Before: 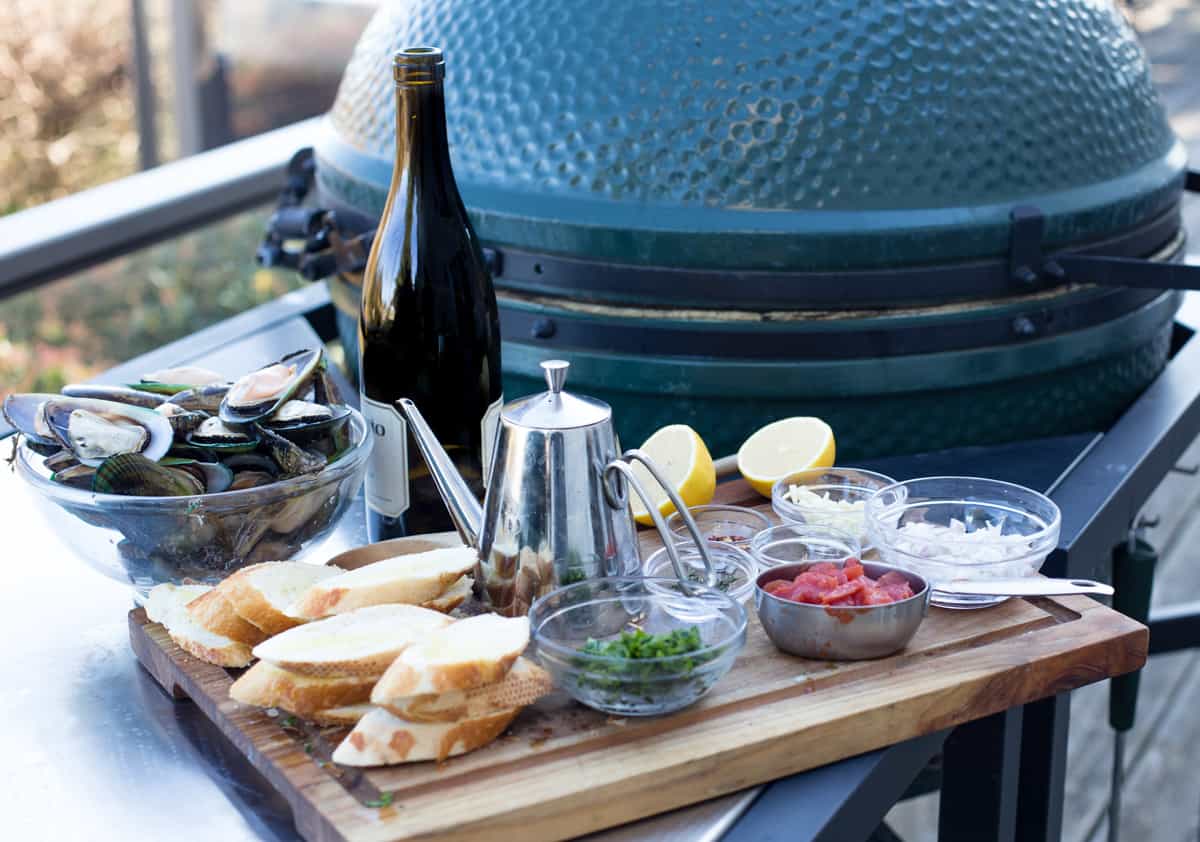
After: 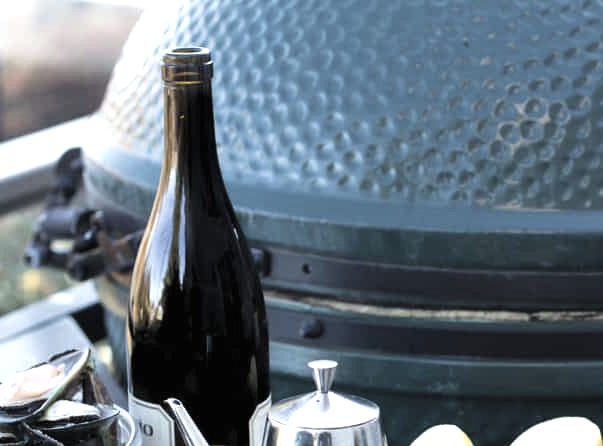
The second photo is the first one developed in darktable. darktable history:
tone equalizer: mask exposure compensation -0.489 EV
contrast brightness saturation: contrast -0.255, saturation -0.439
exposure: exposure 1 EV, compensate highlight preservation false
levels: levels [0.116, 0.574, 1]
crop: left 19.412%, right 30.3%, bottom 46.936%
